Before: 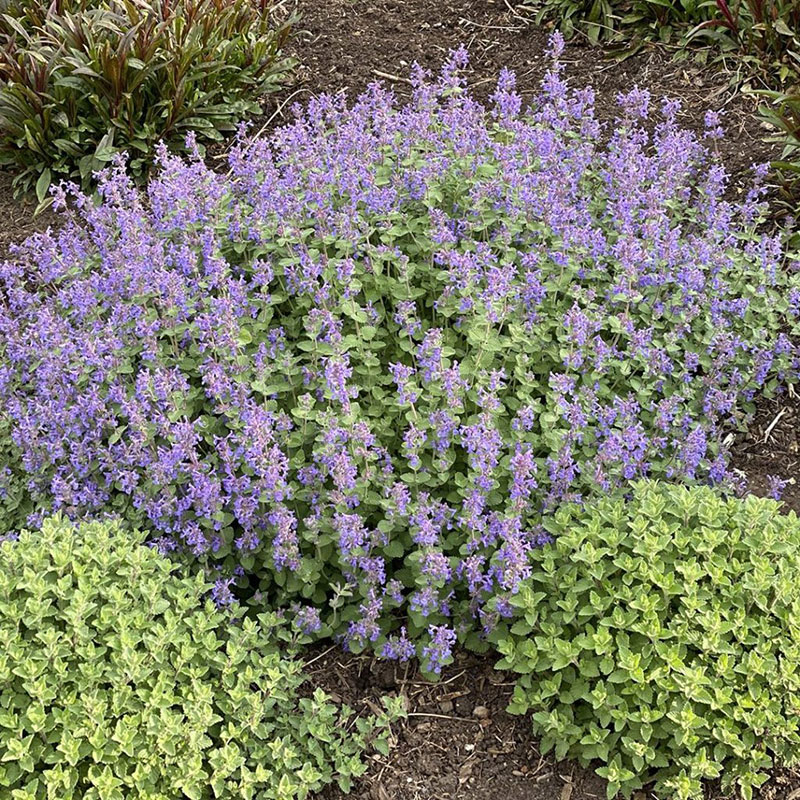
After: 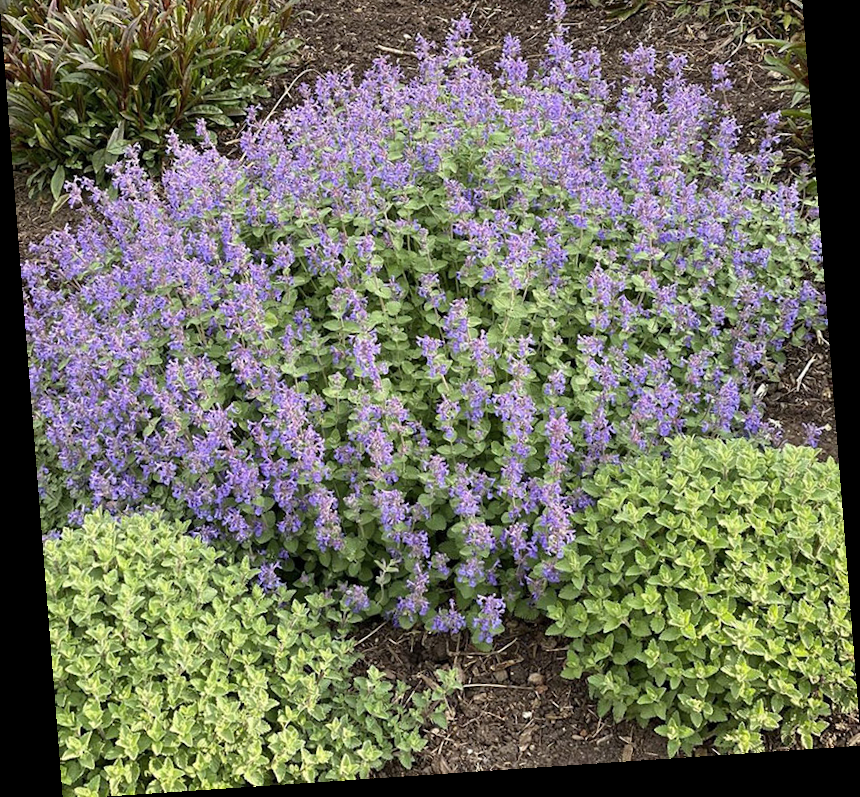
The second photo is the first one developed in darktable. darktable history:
rotate and perspective: rotation -4.2°, shear 0.006, automatic cropping off
tone equalizer: -8 EV -0.55 EV
crop and rotate: top 6.25%
